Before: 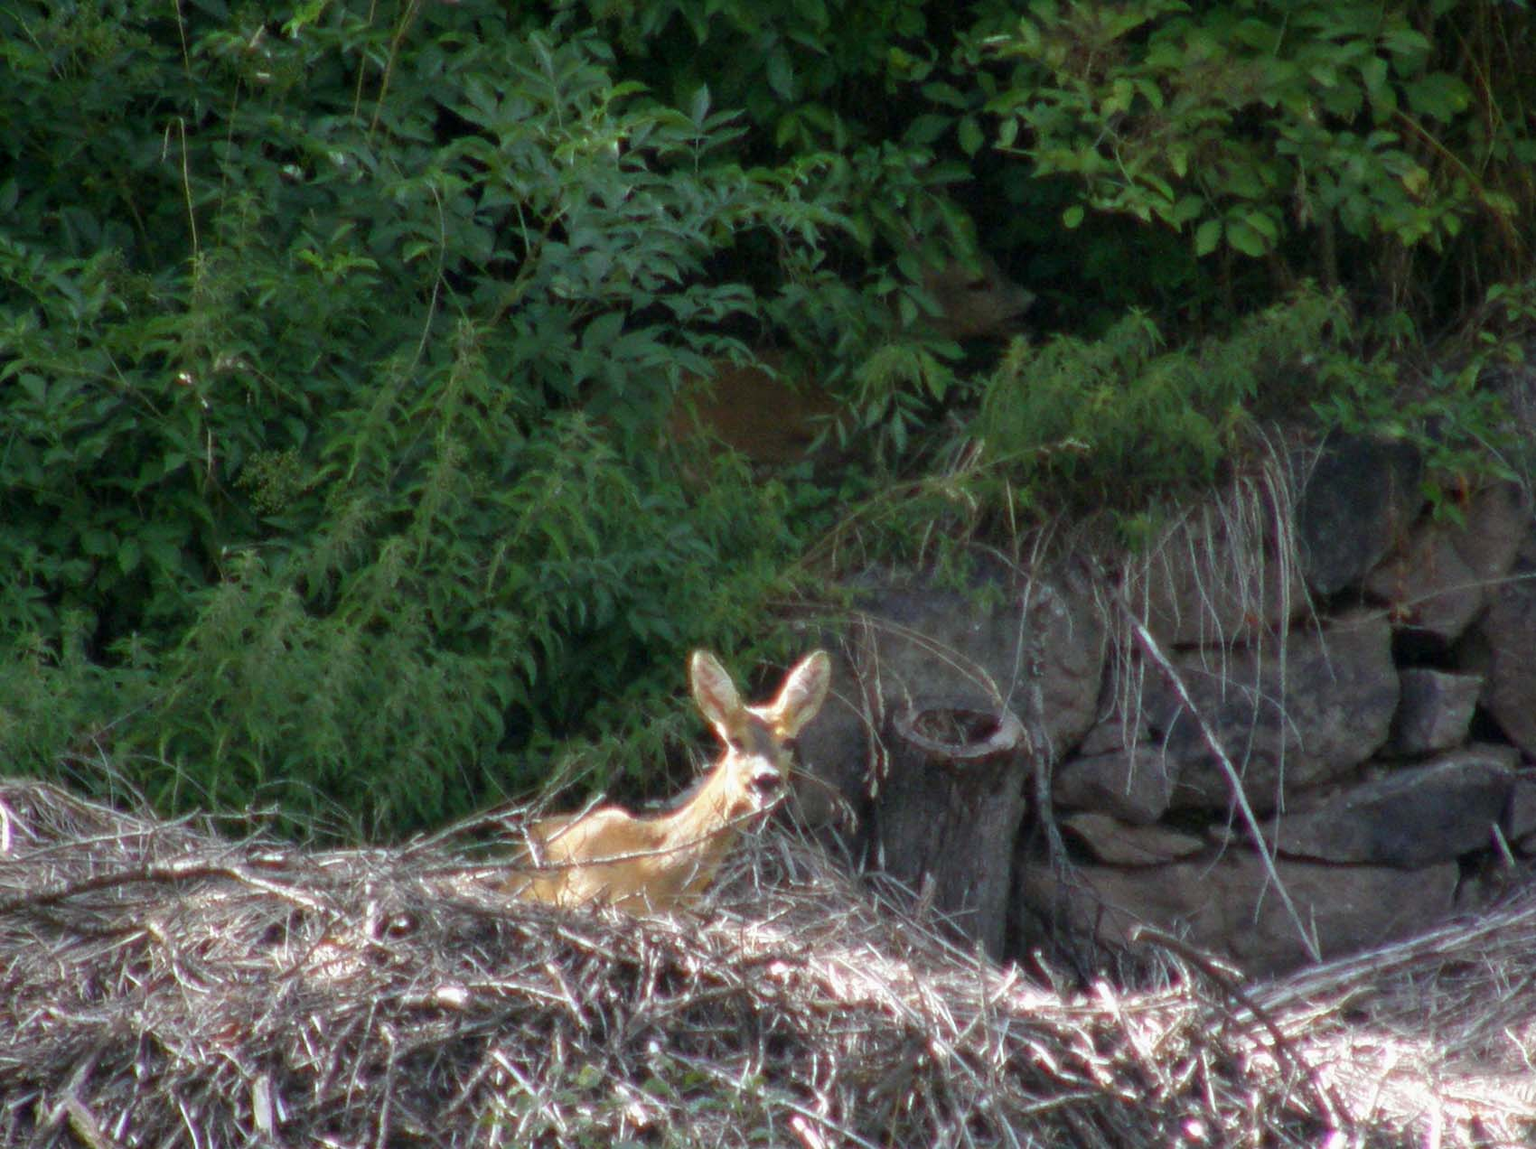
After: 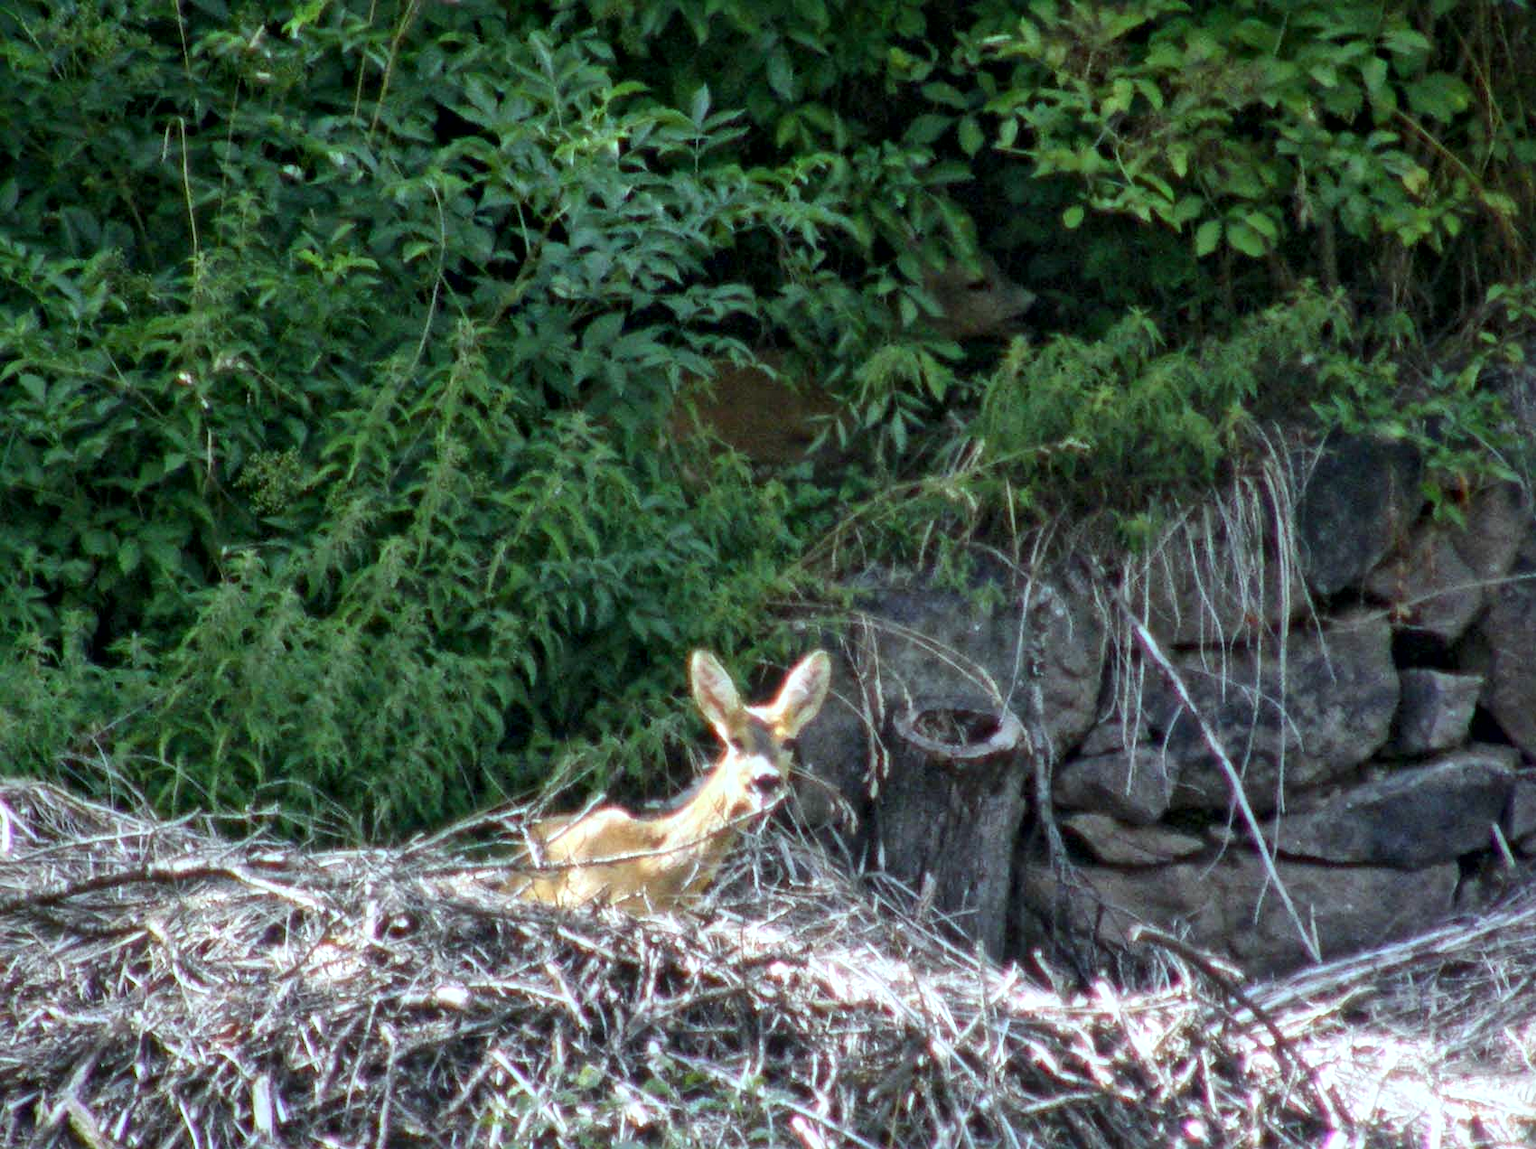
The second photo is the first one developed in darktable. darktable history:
local contrast: mode bilateral grid, contrast 20, coarseness 19, detail 163%, midtone range 0.2
contrast brightness saturation: contrast 0.2, brightness 0.16, saturation 0.22
white balance: red 0.925, blue 1.046
